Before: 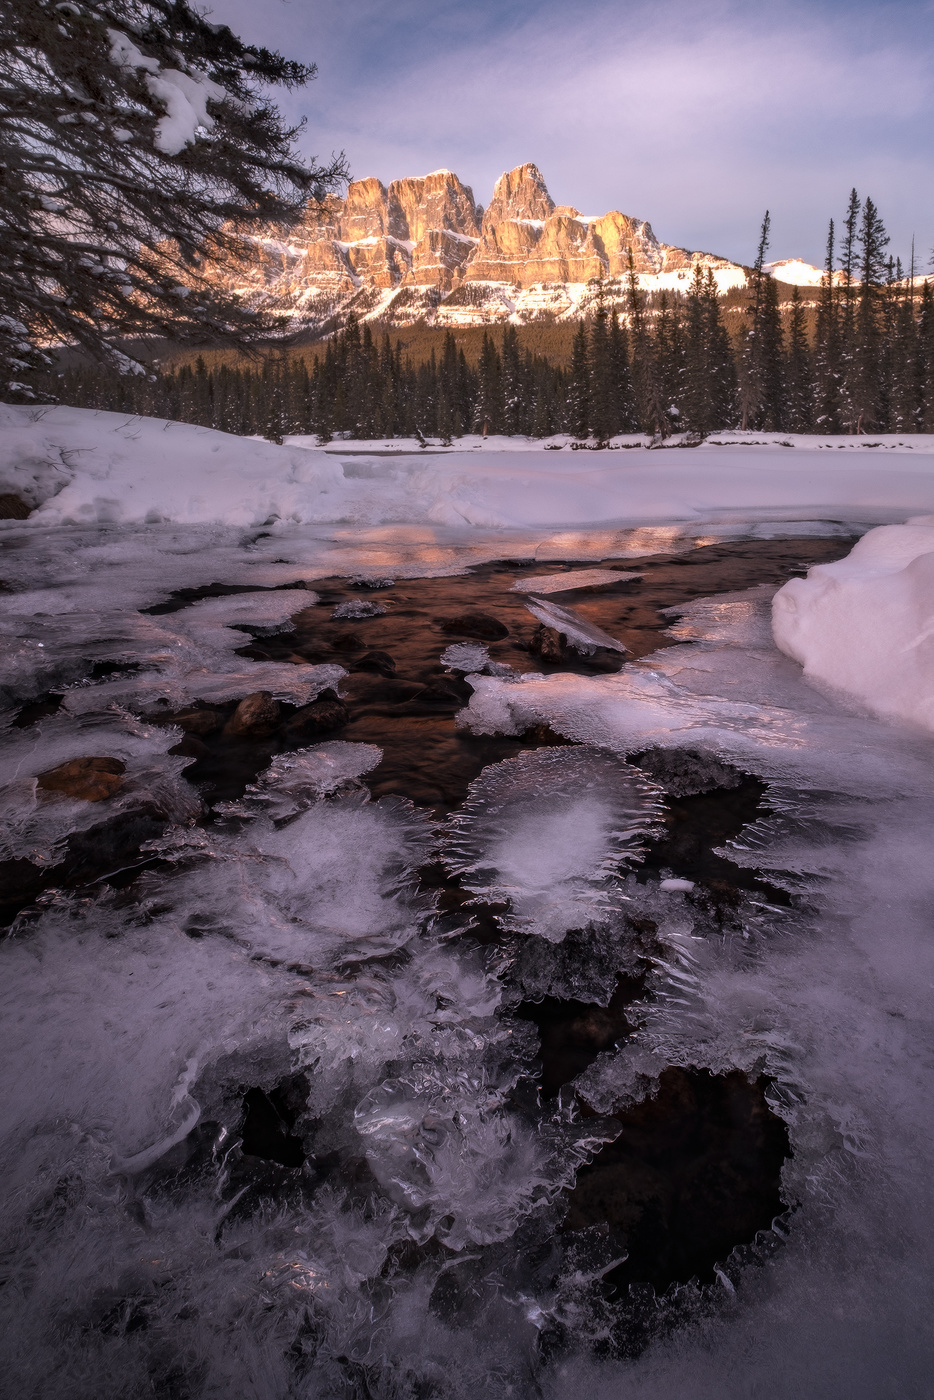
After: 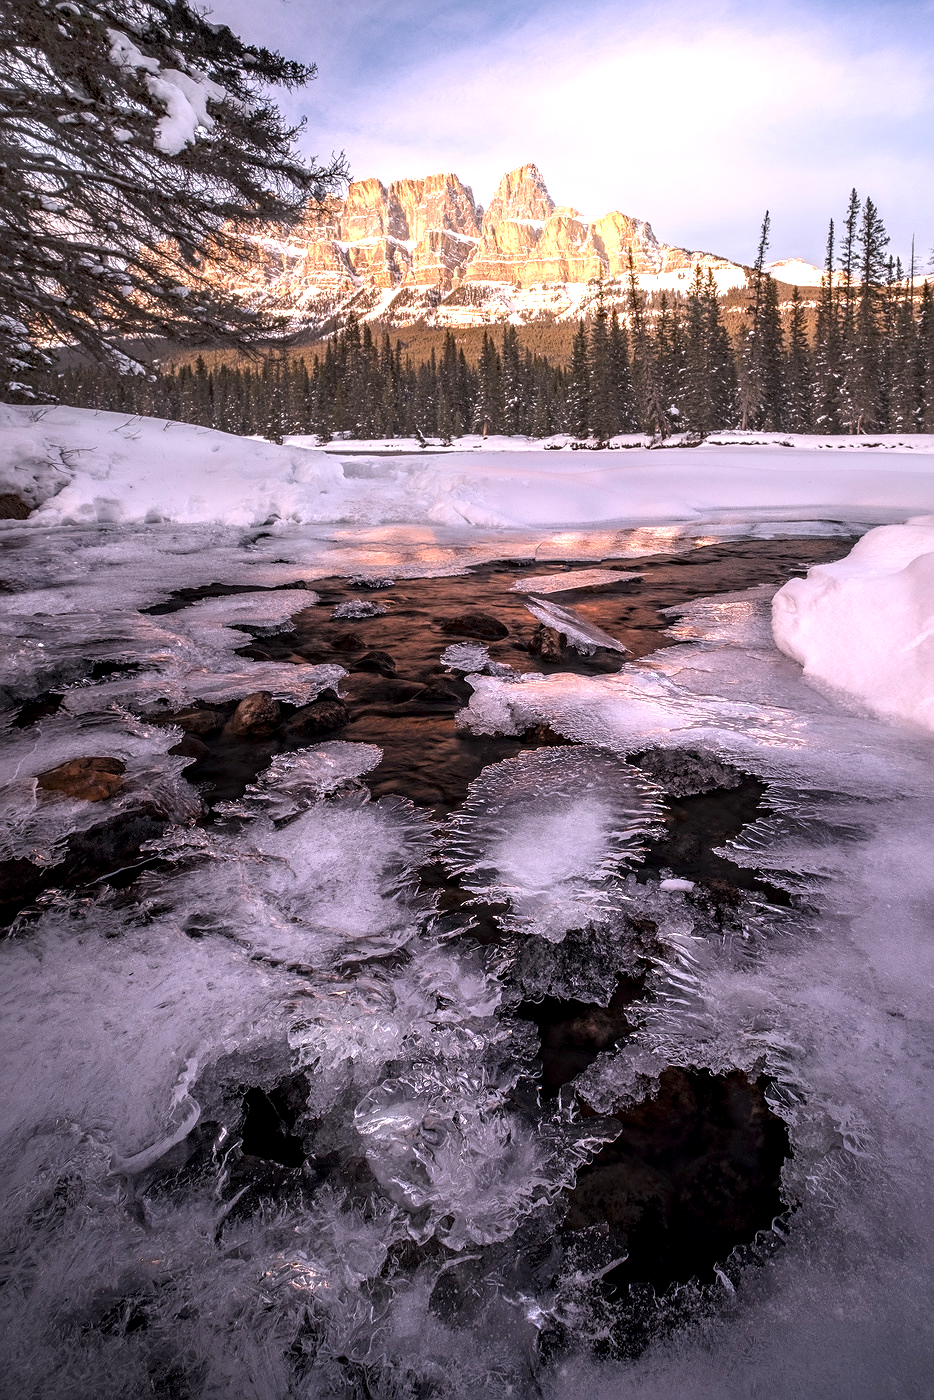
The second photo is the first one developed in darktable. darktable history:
shadows and highlights: shadows -22.49, highlights 46.05, shadows color adjustment 97.99%, highlights color adjustment 58.34%, soften with gaussian
exposure: black level correction 0, exposure 0.895 EV, compensate exposure bias true, compensate highlight preservation false
sharpen: on, module defaults
tone equalizer: -8 EV -0.56 EV
local contrast: detail 130%
